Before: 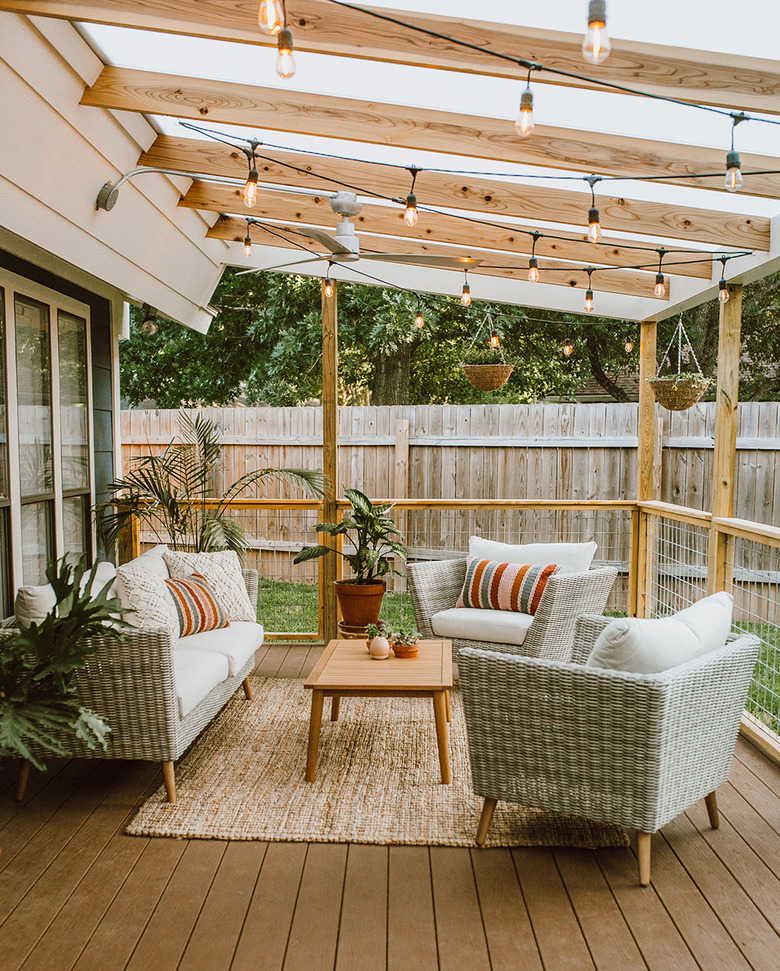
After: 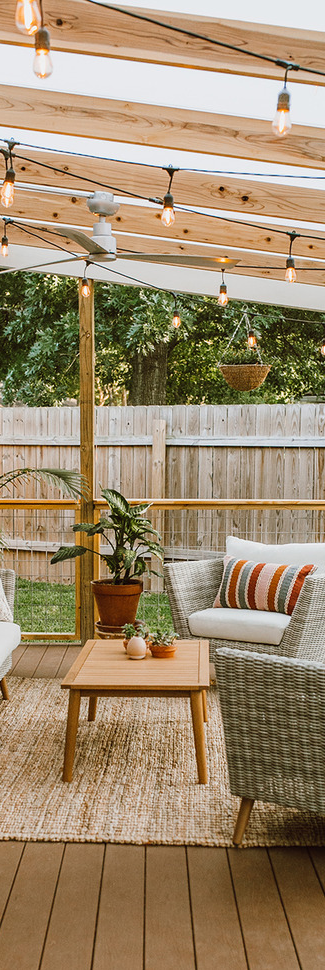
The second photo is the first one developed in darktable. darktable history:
crop: left 31.229%, right 27.105%
rgb levels: preserve colors max RGB
